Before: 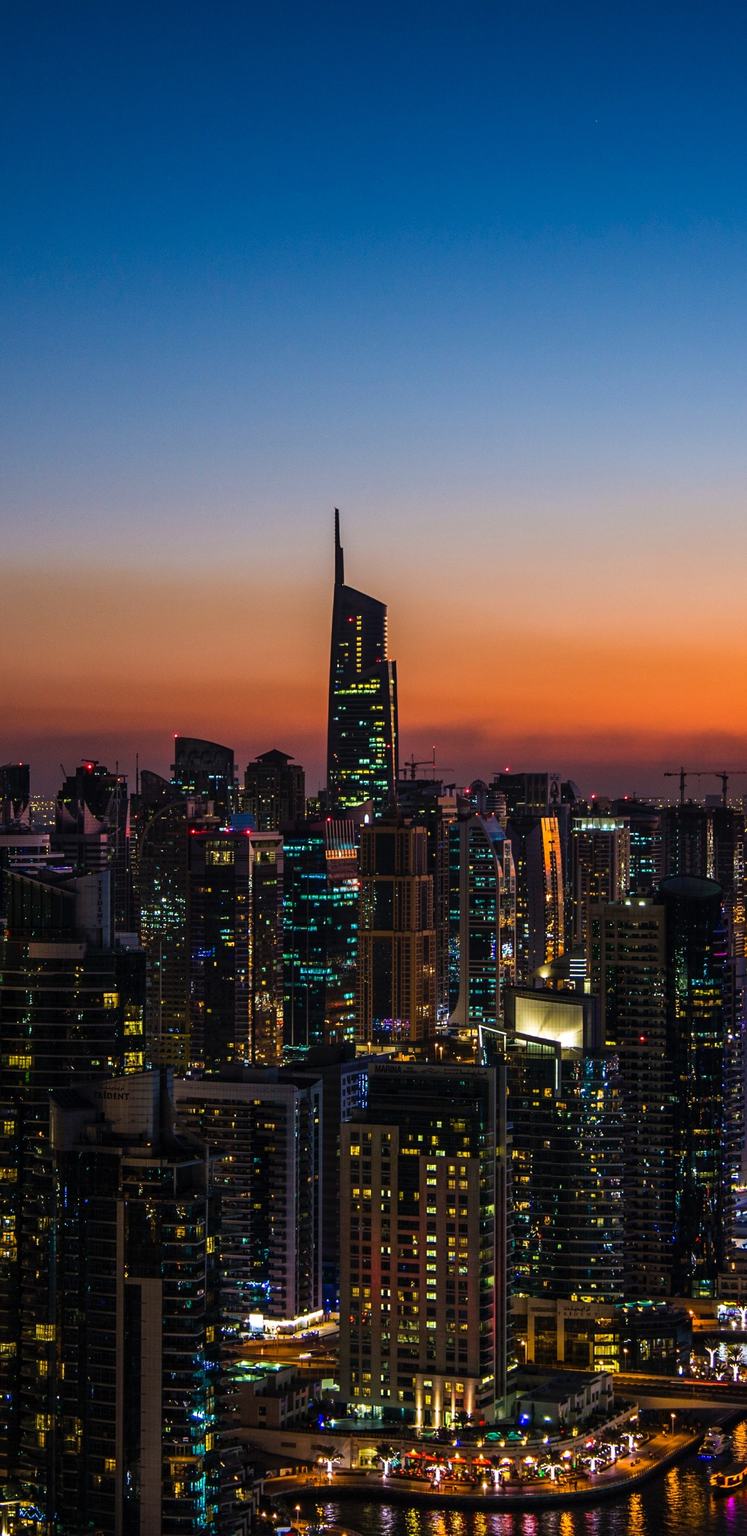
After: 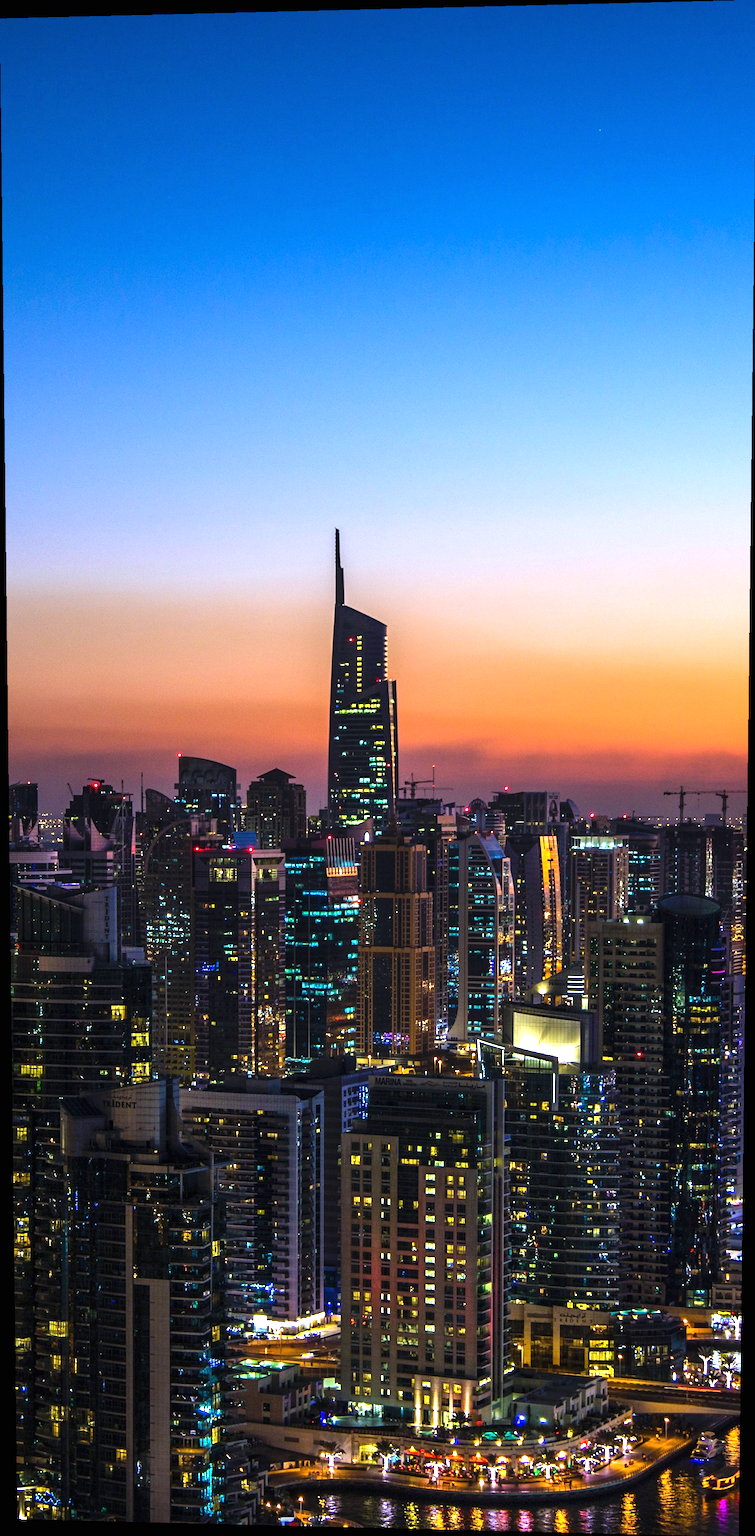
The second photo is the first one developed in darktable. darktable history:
exposure: black level correction 0, exposure 1.1 EV, compensate exposure bias true, compensate highlight preservation false
rotate and perspective: lens shift (vertical) 0.048, lens shift (horizontal) -0.024, automatic cropping off
white balance: red 0.926, green 1.003, blue 1.133
